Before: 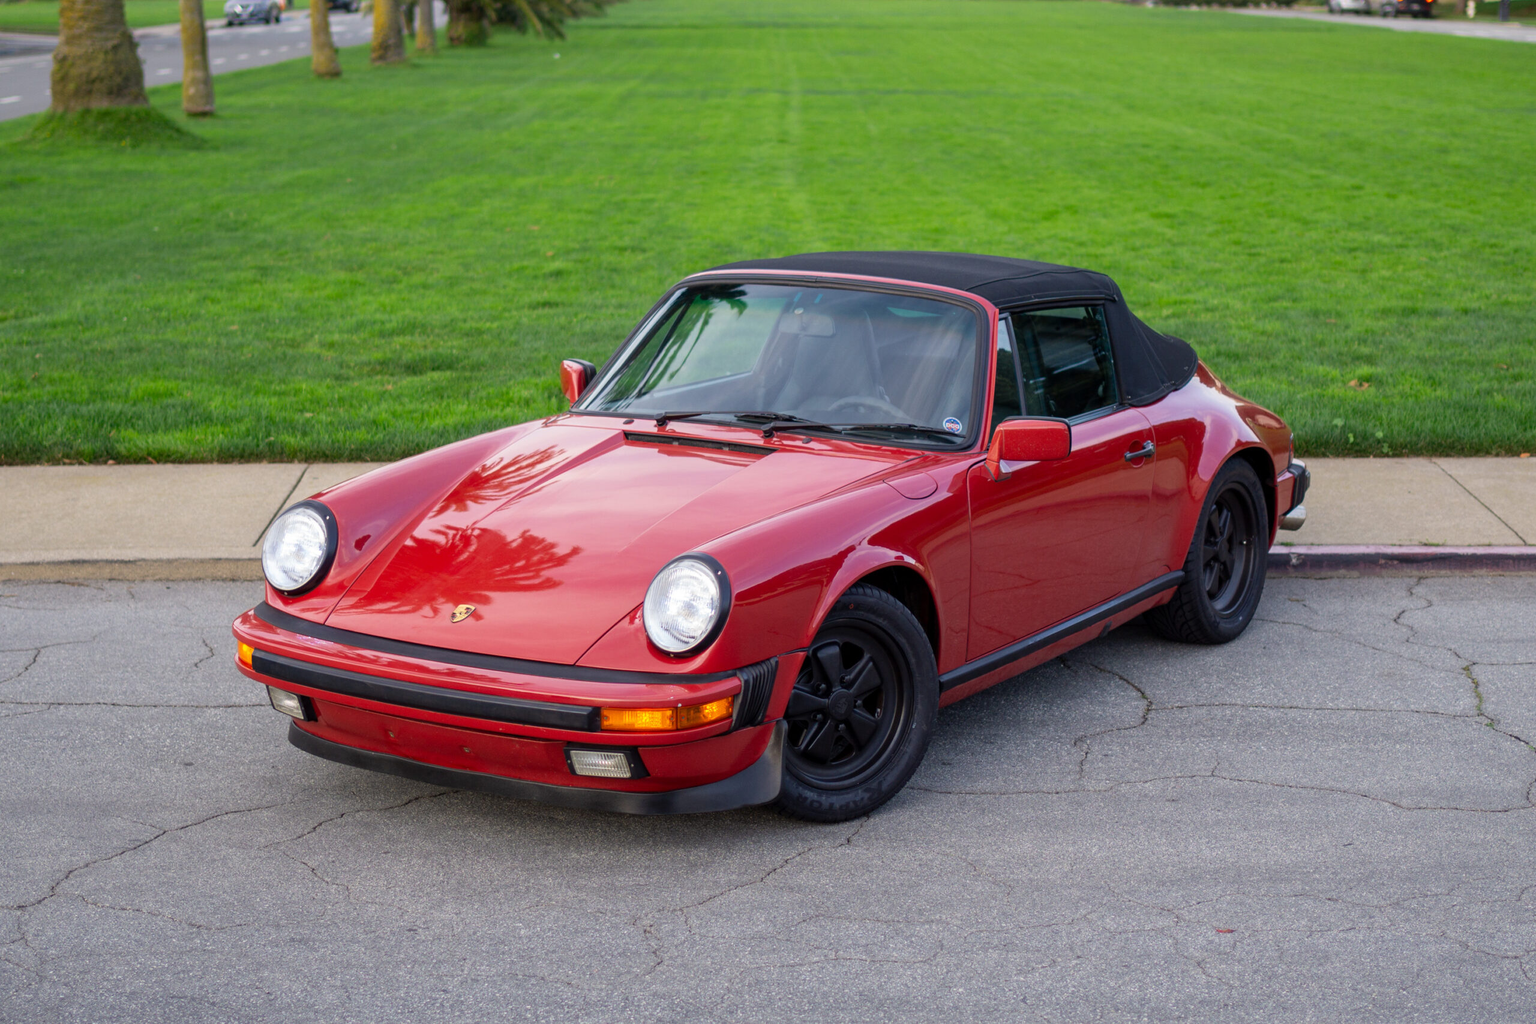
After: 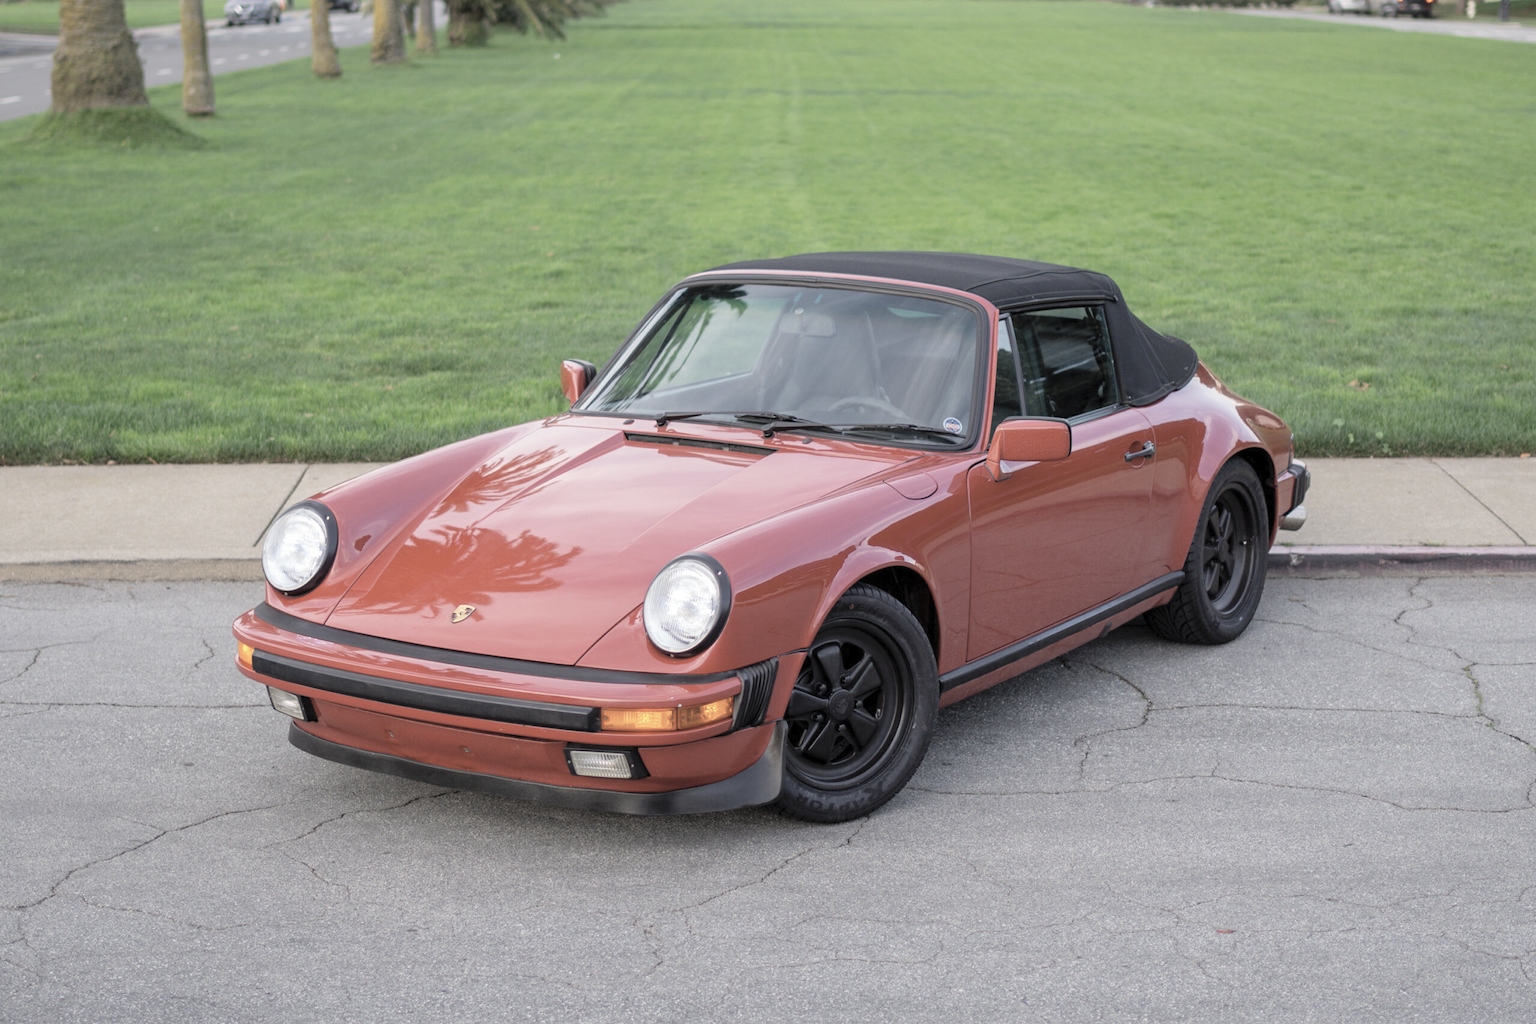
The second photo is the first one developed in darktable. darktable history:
contrast brightness saturation: brightness 0.186, saturation -0.488
